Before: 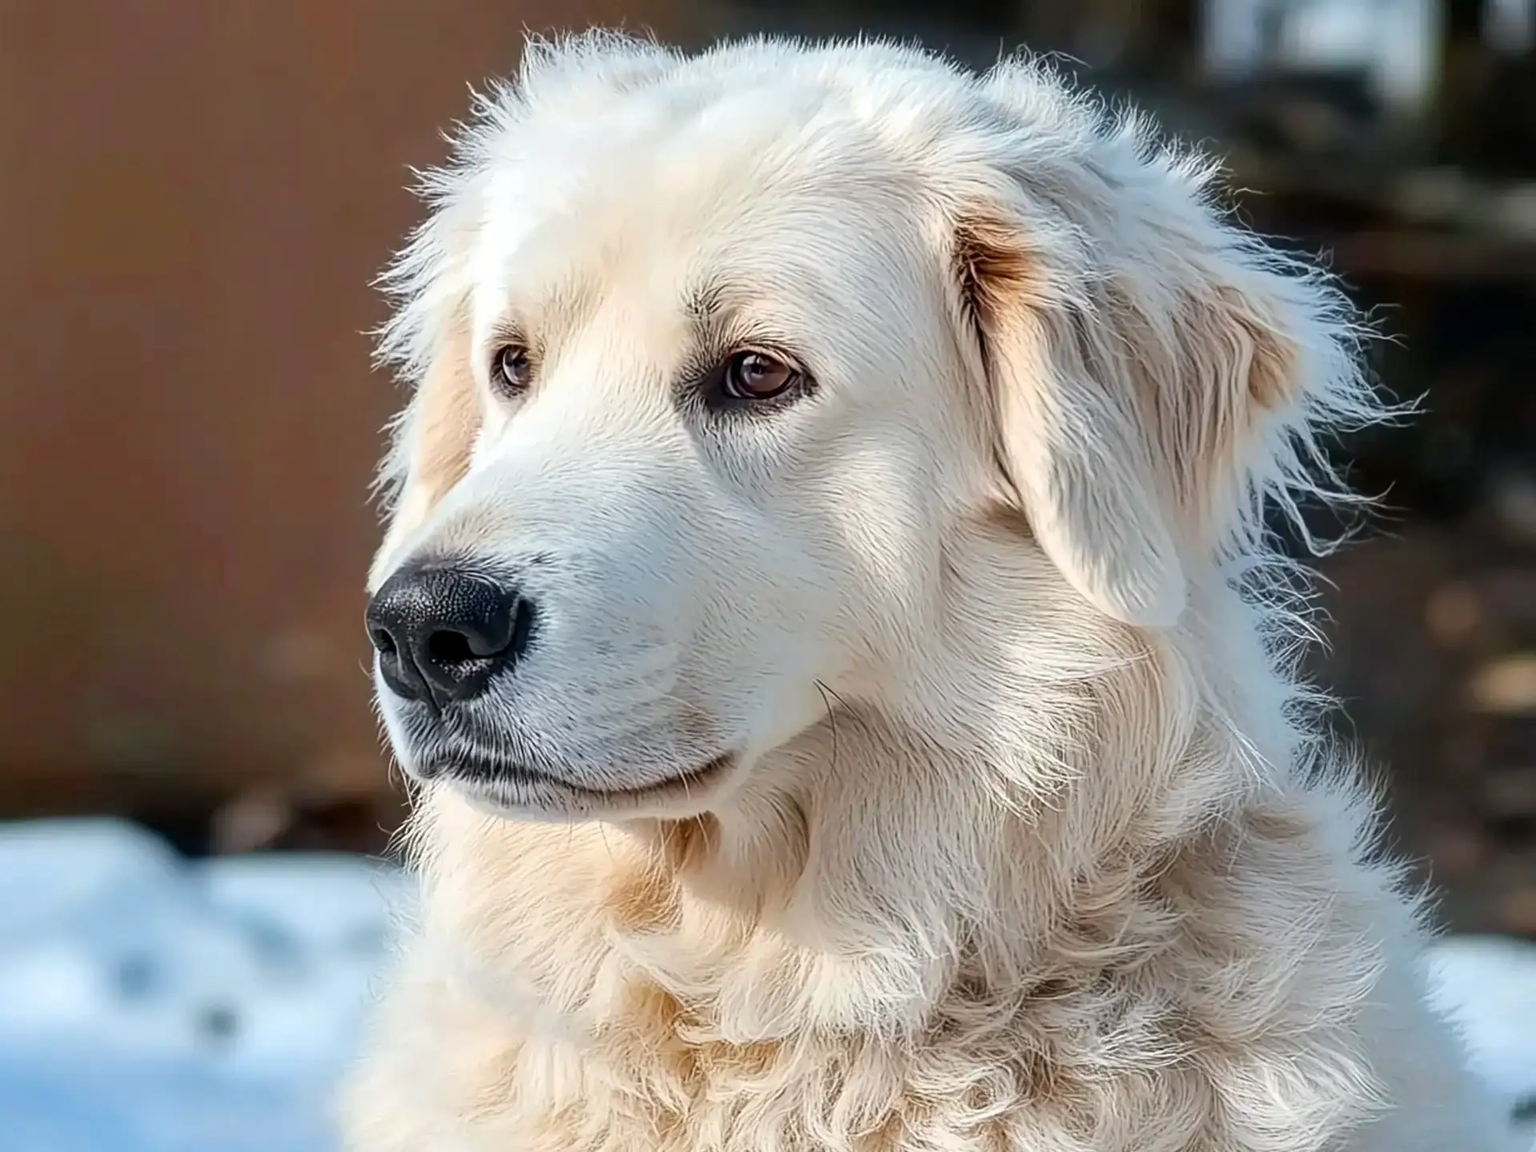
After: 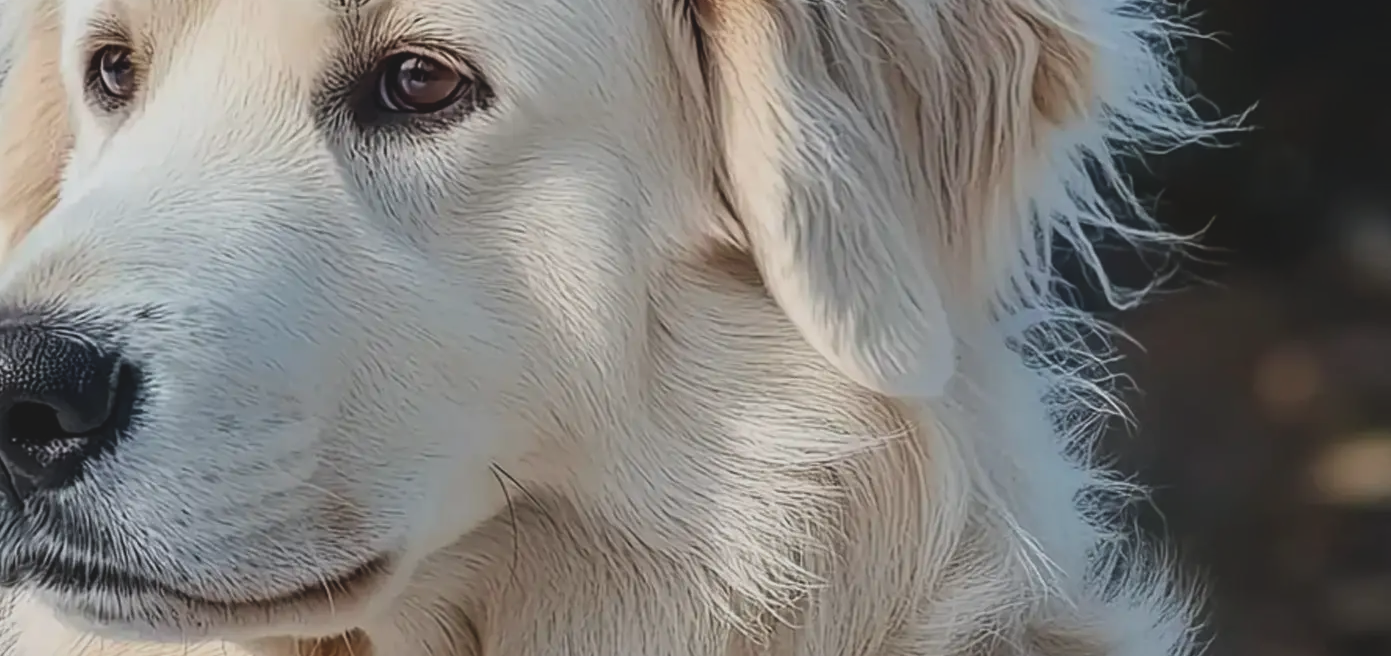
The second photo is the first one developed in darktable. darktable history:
exposure: black level correction -0.015, exposure -0.534 EV, compensate exposure bias true, compensate highlight preservation false
crop and rotate: left 27.533%, top 26.874%, bottom 27.541%
